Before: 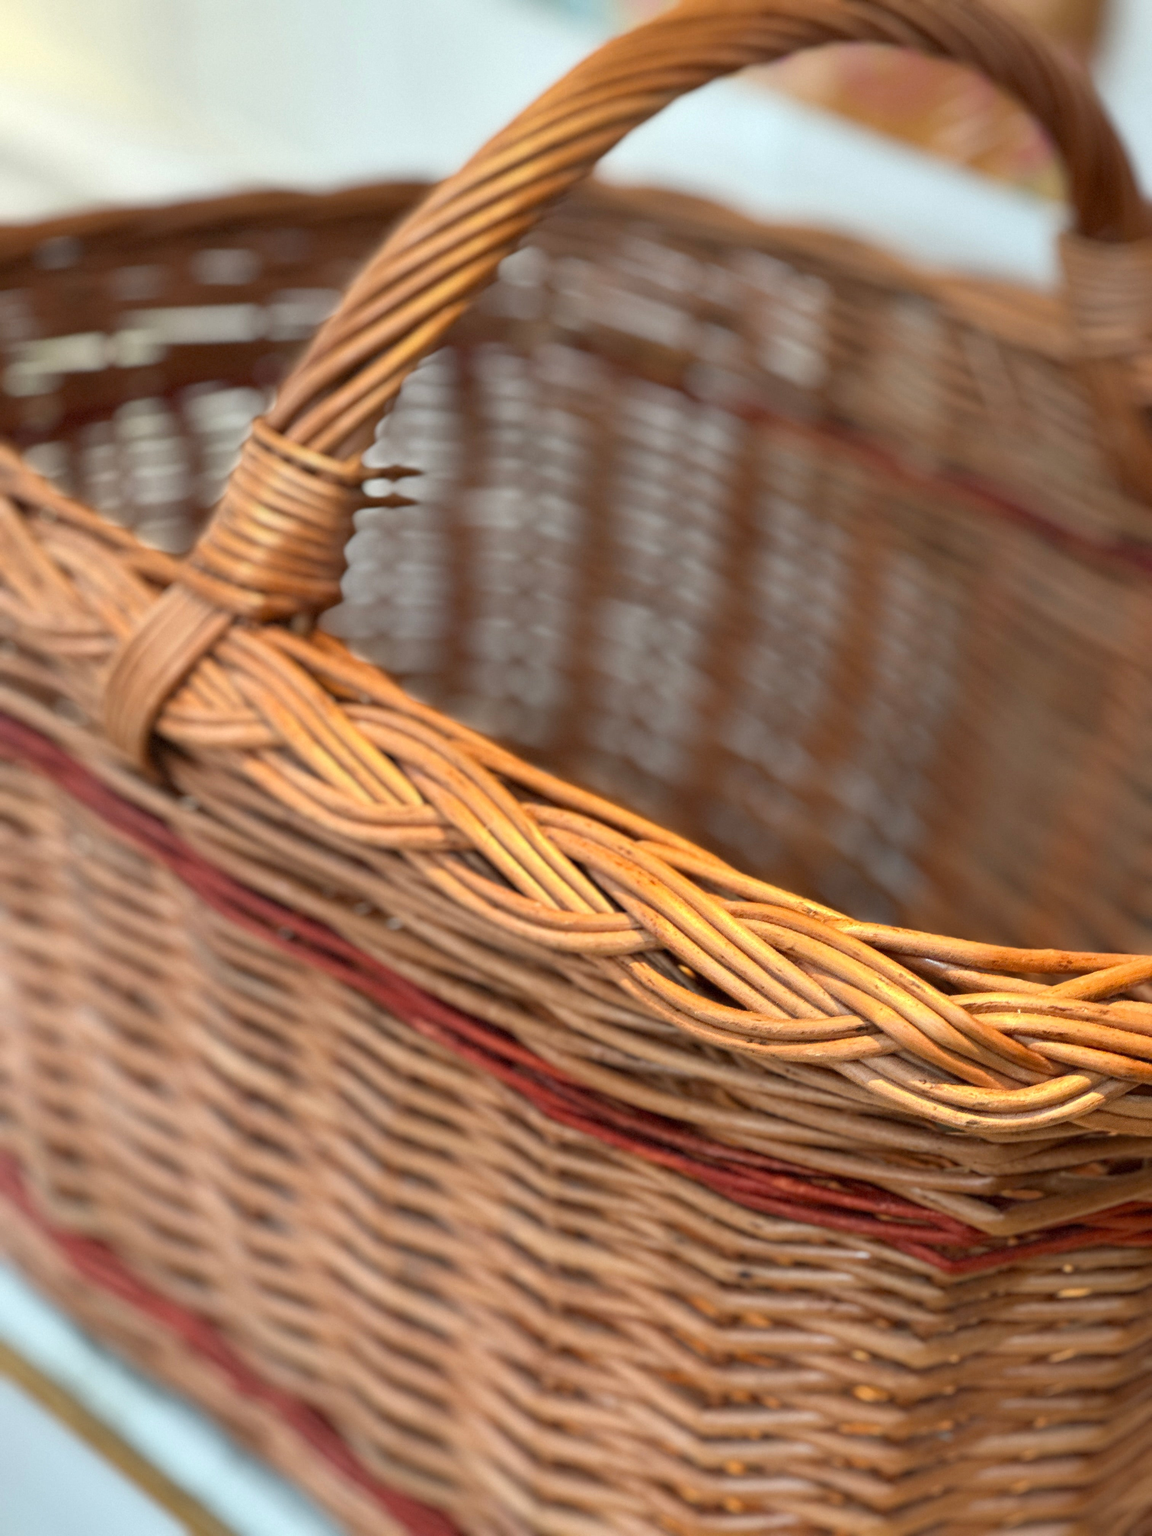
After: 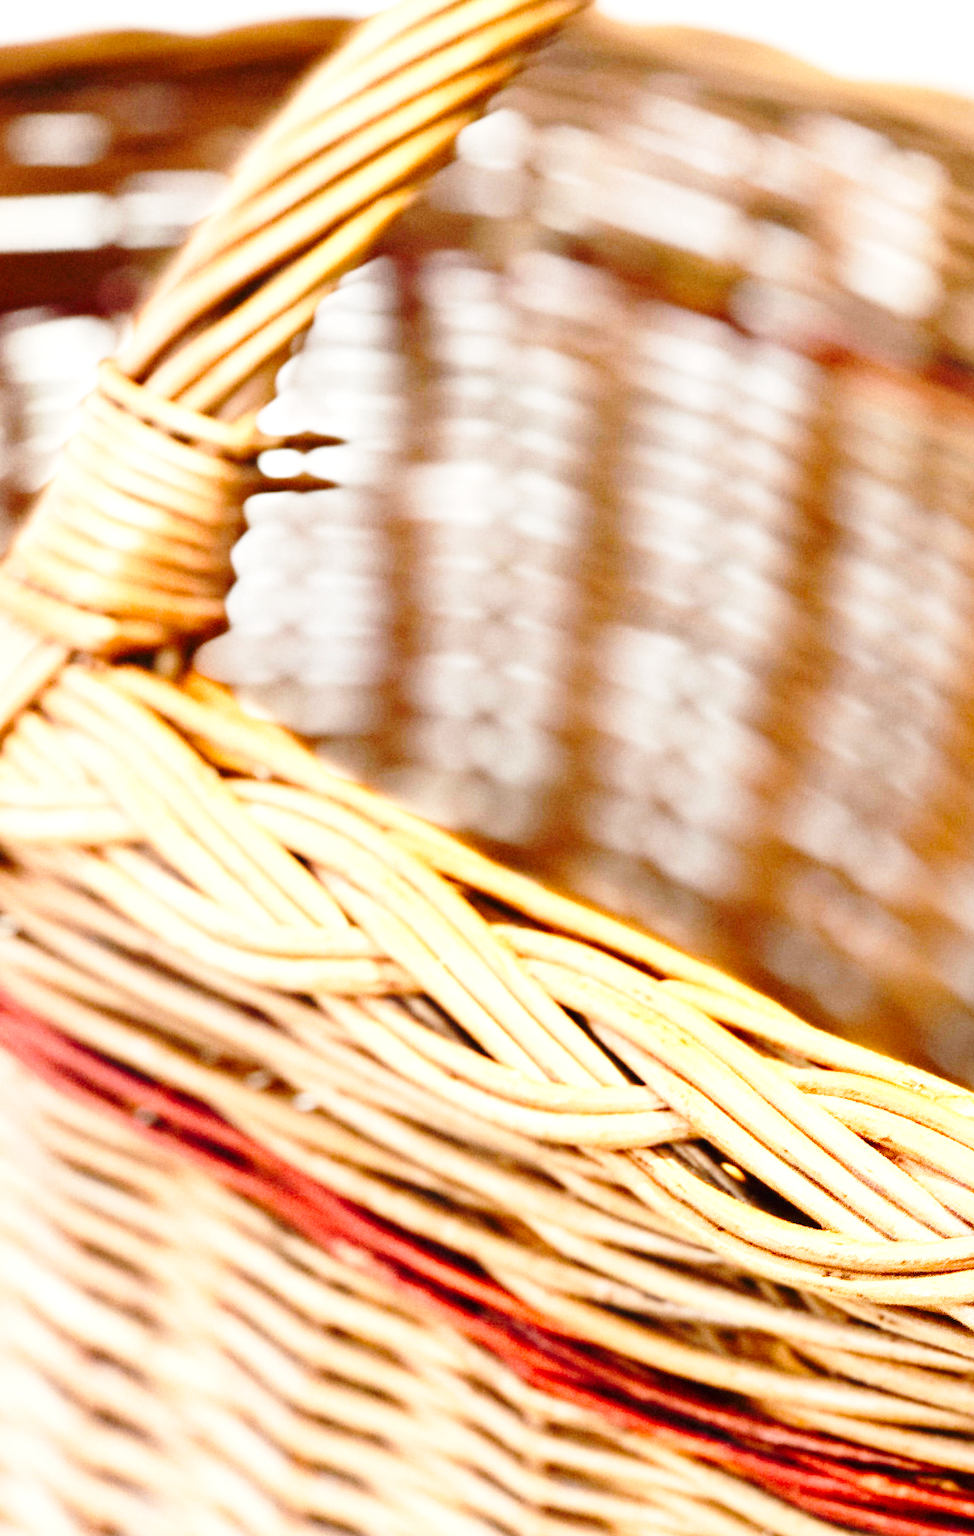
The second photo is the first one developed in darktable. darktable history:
base curve: curves: ch0 [(0, 0) (0.04, 0.03) (0.133, 0.232) (0.448, 0.748) (0.843, 0.968) (1, 1)], preserve colors none
crop: left 16.202%, top 11.208%, right 26.045%, bottom 20.557%
exposure: black level correction 0, exposure 0.7 EV, compensate exposure bias true, compensate highlight preservation false
color balance: mode lift, gamma, gain (sRGB), lift [1, 1, 1.022, 1.026]
color balance rgb: perceptual saturation grading › global saturation 20%, perceptual saturation grading › highlights -25%, perceptual saturation grading › shadows 25%
tone equalizer: -8 EV -0.75 EV, -7 EV -0.7 EV, -6 EV -0.6 EV, -5 EV -0.4 EV, -3 EV 0.4 EV, -2 EV 0.6 EV, -1 EV 0.7 EV, +0 EV 0.75 EV, edges refinement/feathering 500, mask exposure compensation -1.57 EV, preserve details no
